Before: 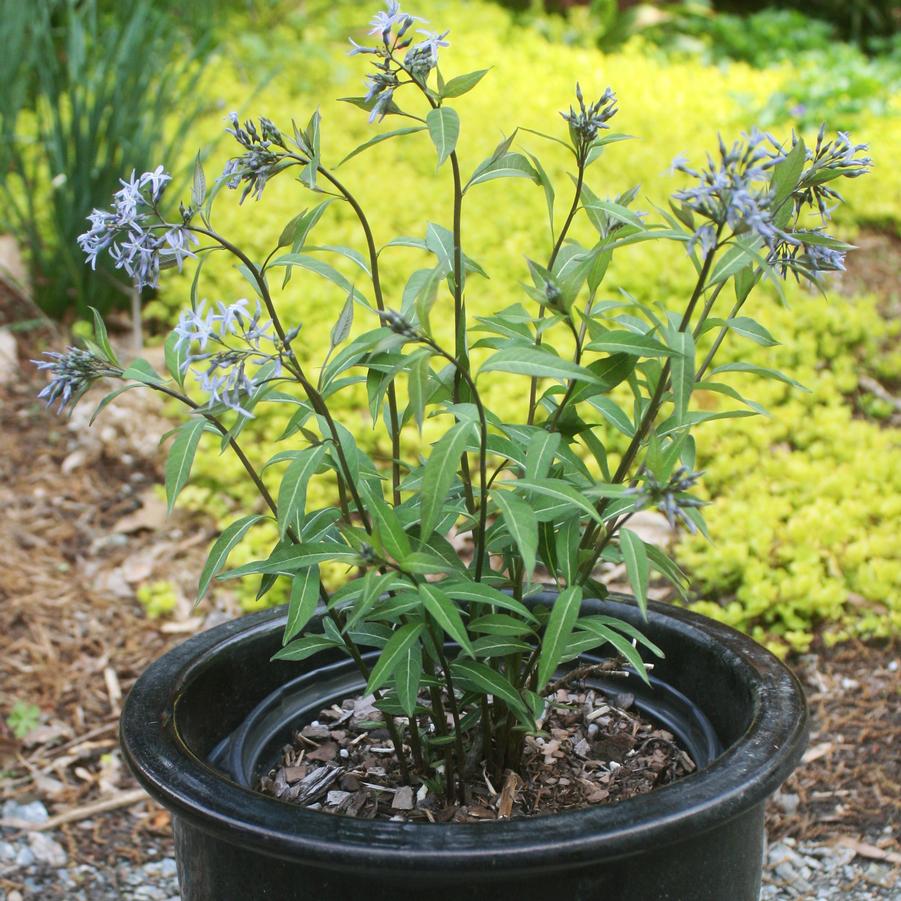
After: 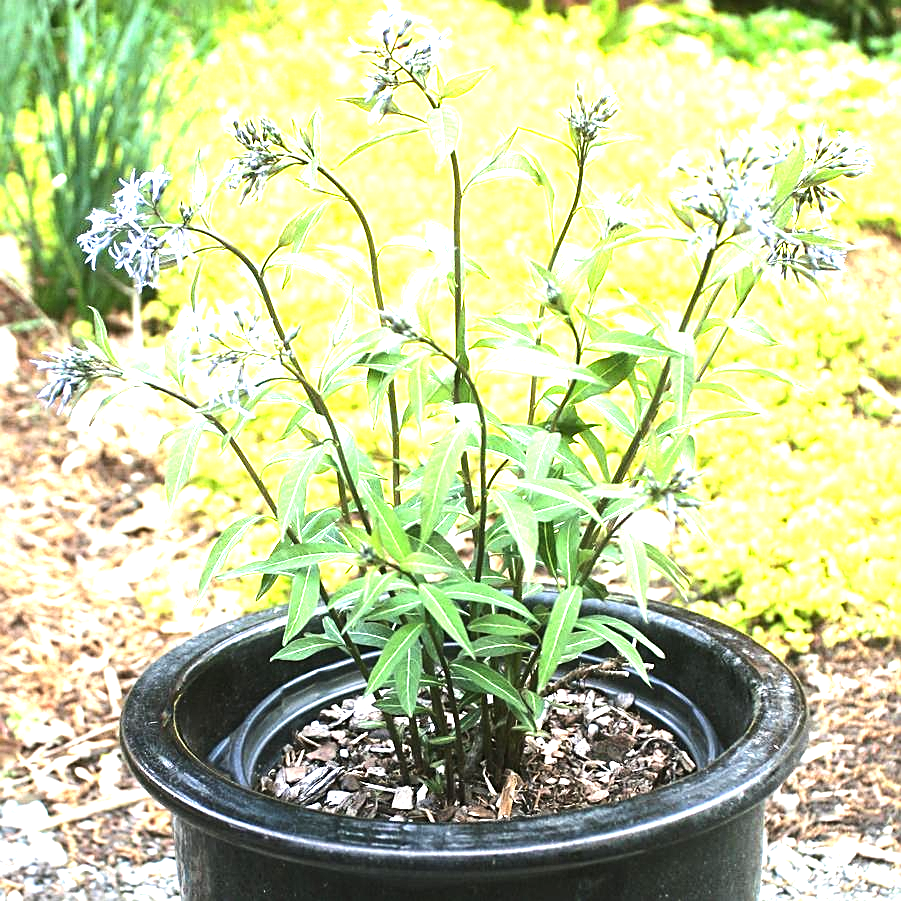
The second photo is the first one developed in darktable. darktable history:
exposure: black level correction 0, exposure 1.388 EV, compensate exposure bias true, compensate highlight preservation false
sharpen: on, module defaults
tone equalizer: -8 EV -0.75 EV, -7 EV -0.7 EV, -6 EV -0.6 EV, -5 EV -0.4 EV, -3 EV 0.4 EV, -2 EV 0.6 EV, -1 EV 0.7 EV, +0 EV 0.75 EV, edges refinement/feathering 500, mask exposure compensation -1.57 EV, preserve details no
